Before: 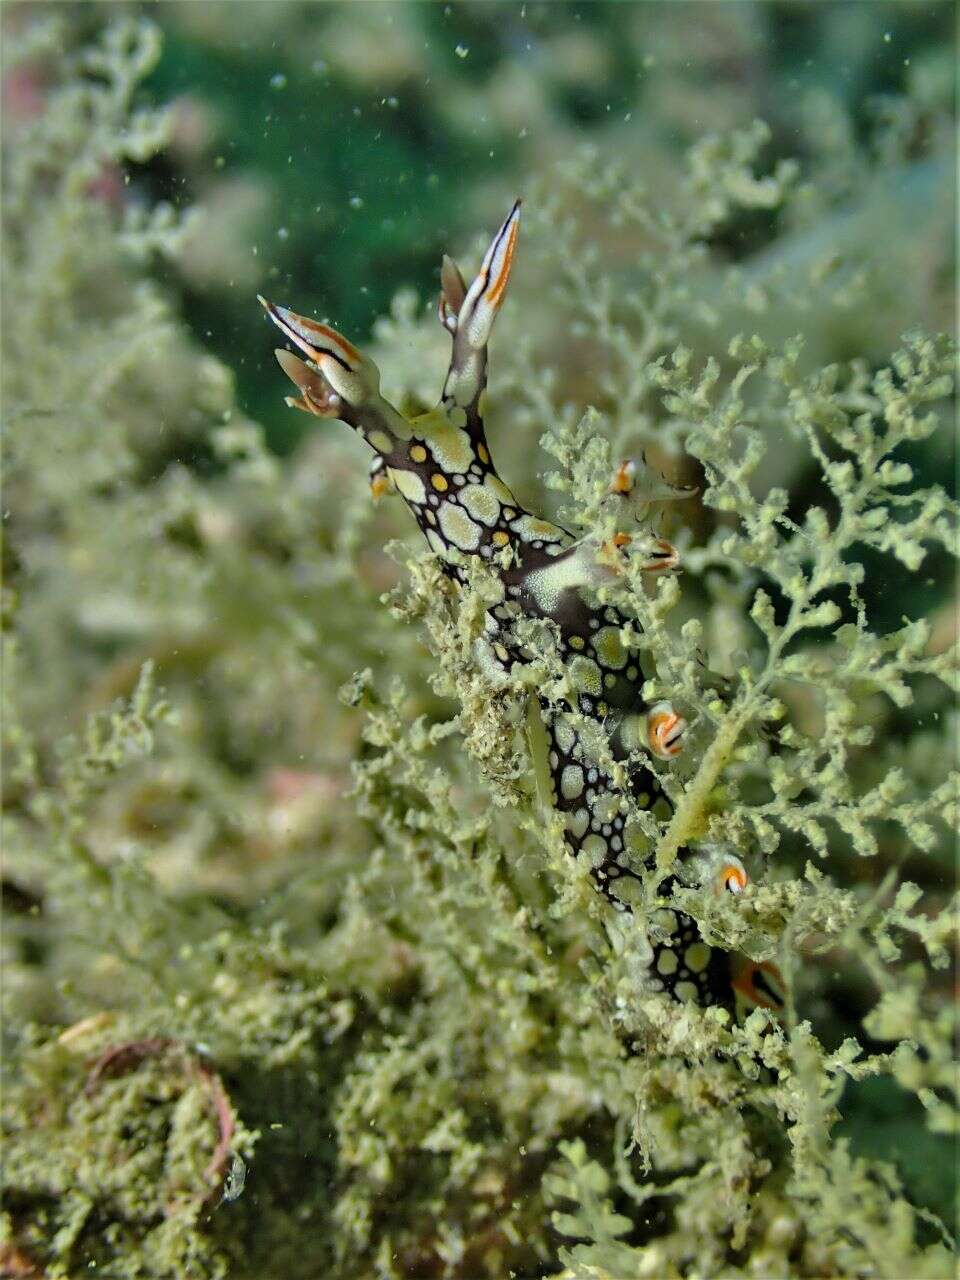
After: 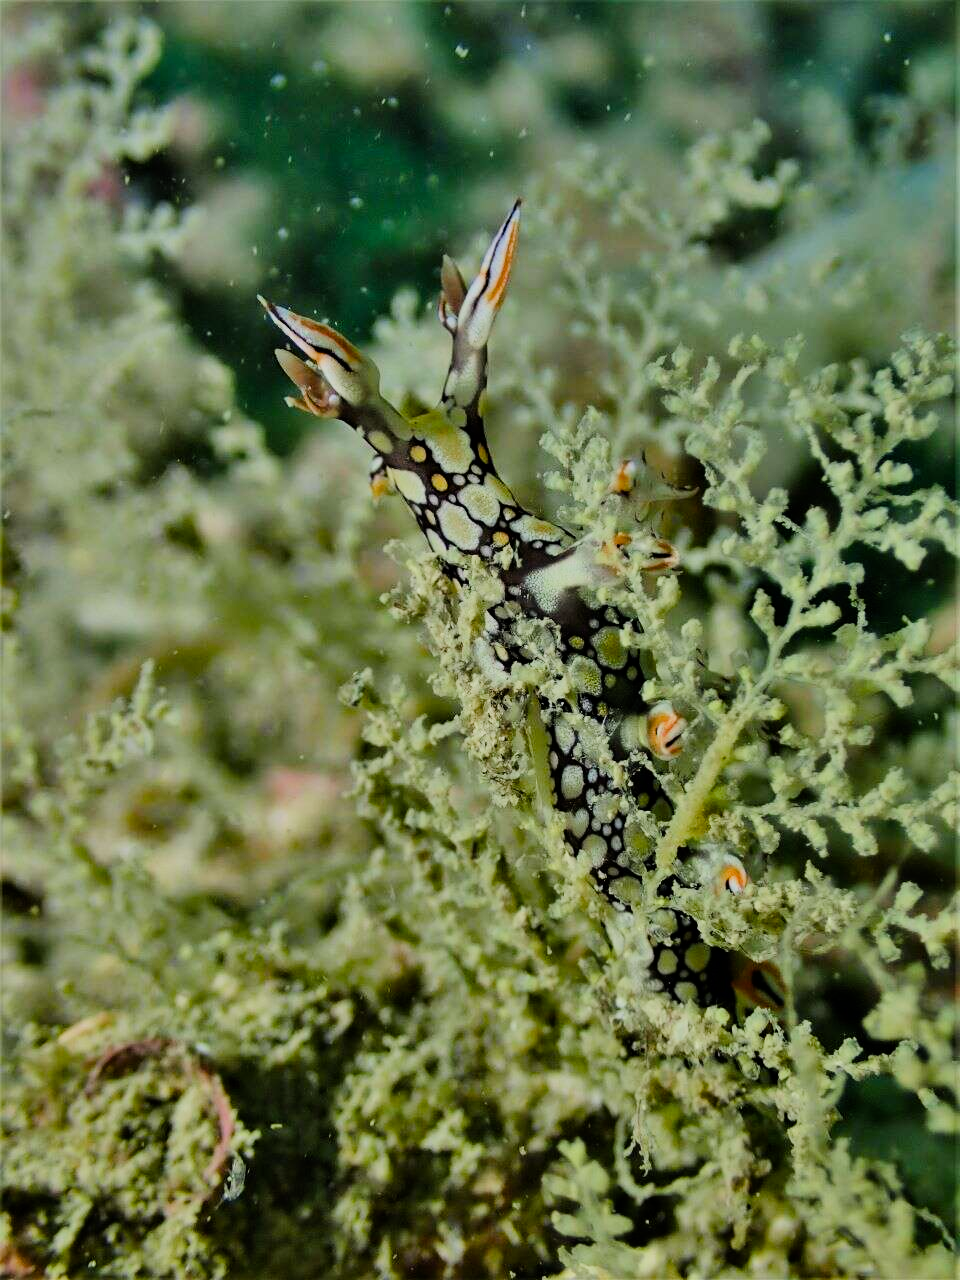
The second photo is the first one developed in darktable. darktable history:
color balance rgb: perceptual saturation grading › global saturation 0.611%, perceptual saturation grading › highlights -9.221%, perceptual saturation grading › mid-tones 18.451%, perceptual saturation grading › shadows 28.364%
filmic rgb: black relative exposure -7.49 EV, white relative exposure 4.99 EV, hardness 3.3, contrast 1.299, preserve chrominance max RGB, color science v6 (2022), contrast in shadows safe, contrast in highlights safe
